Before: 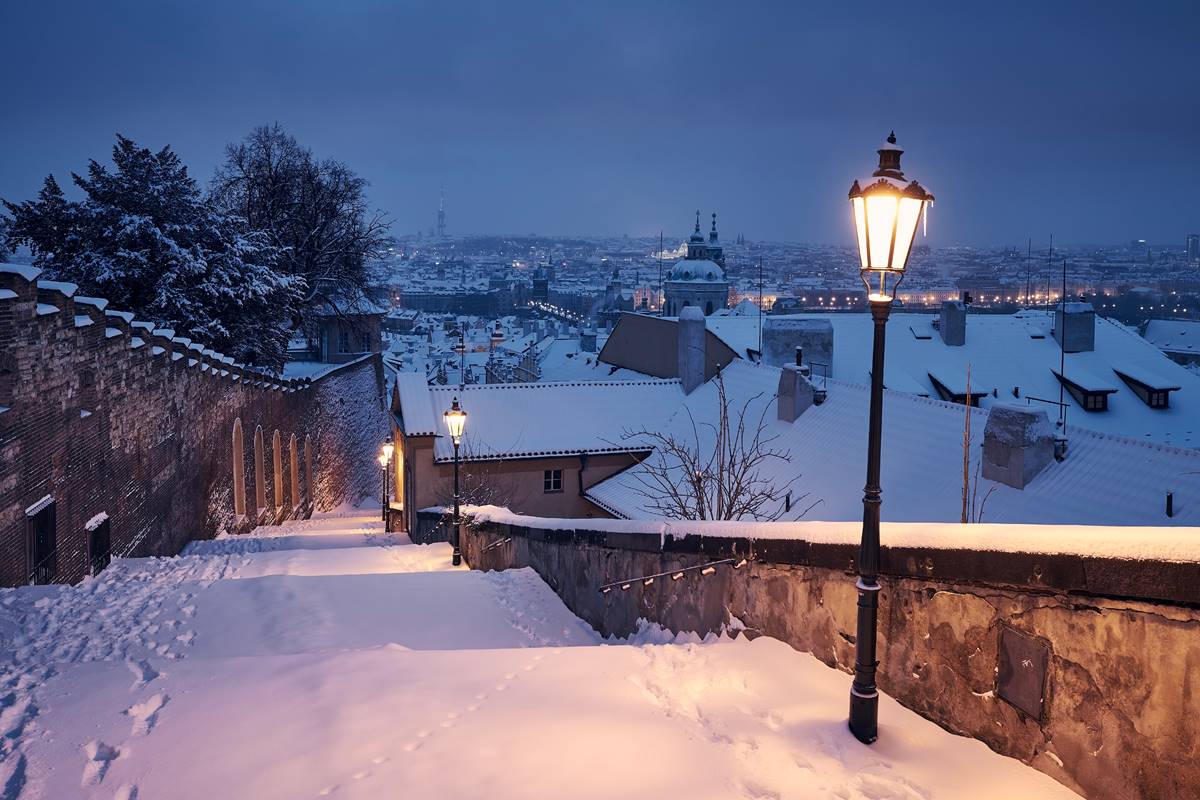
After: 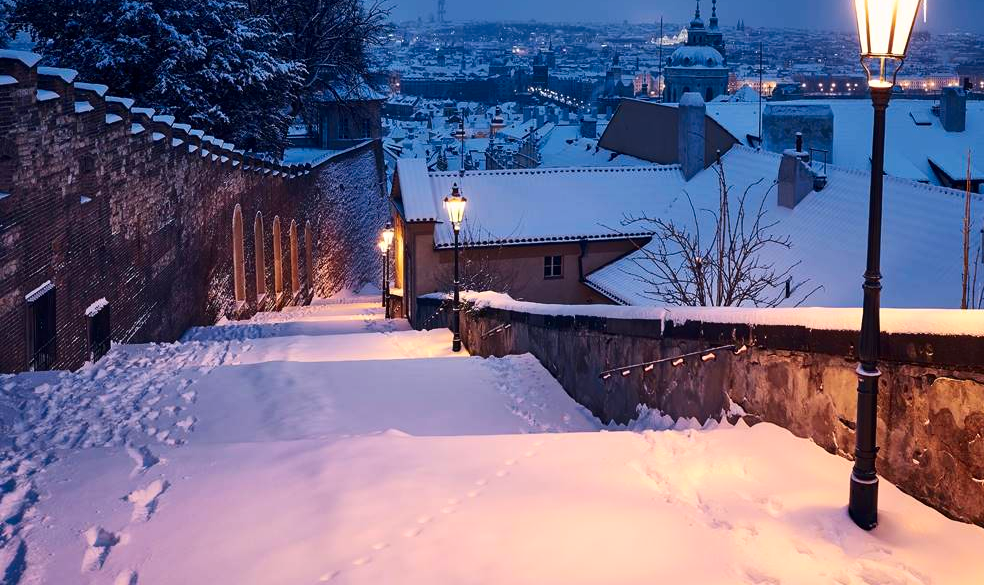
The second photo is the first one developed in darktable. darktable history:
contrast brightness saturation: contrast 0.182, saturation 0.3
color zones: curves: ch0 [(0.25, 0.5) (0.423, 0.5) (0.443, 0.5) (0.521, 0.756) (0.568, 0.5) (0.576, 0.5) (0.75, 0.5)]; ch1 [(0.25, 0.5) (0.423, 0.5) (0.443, 0.5) (0.539, 0.873) (0.624, 0.565) (0.631, 0.5) (0.75, 0.5)]
crop: top 26.872%, right 18%
